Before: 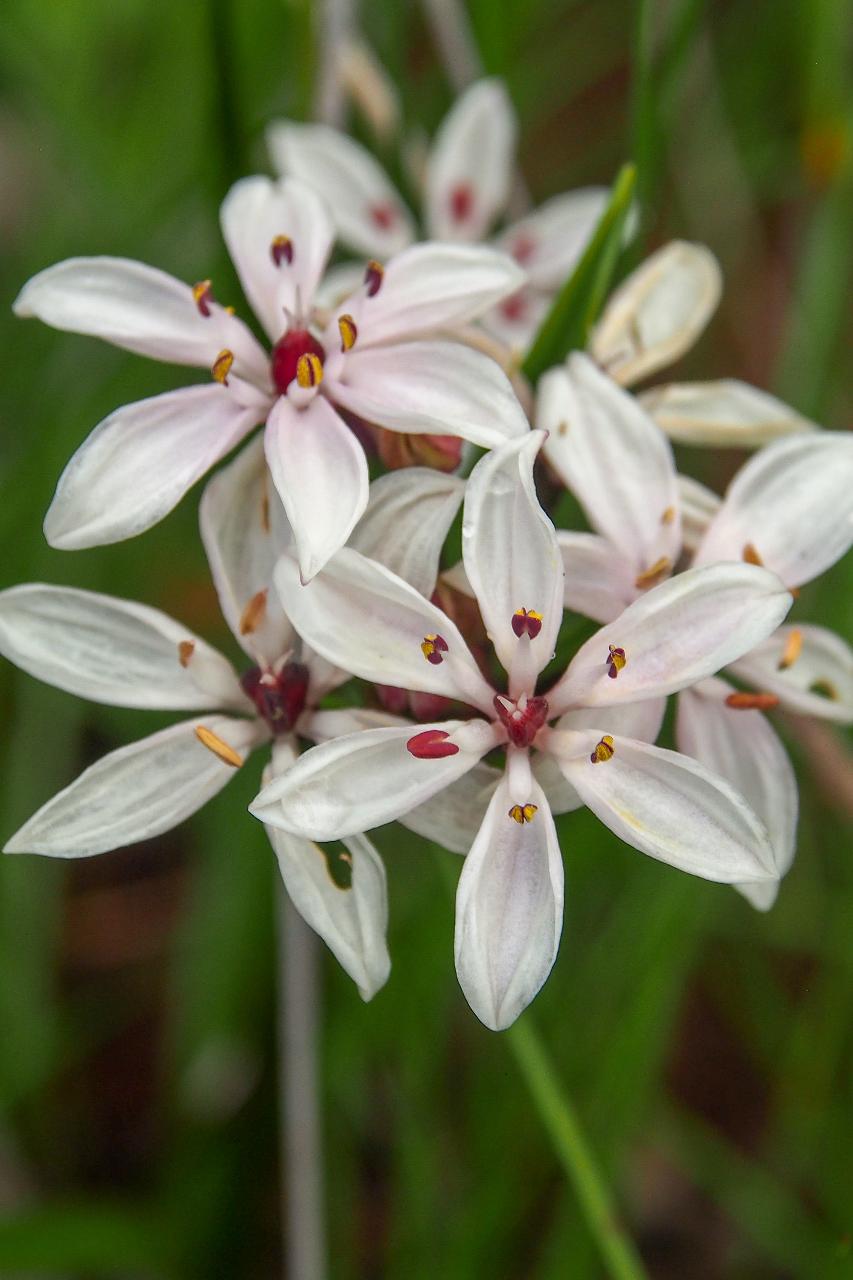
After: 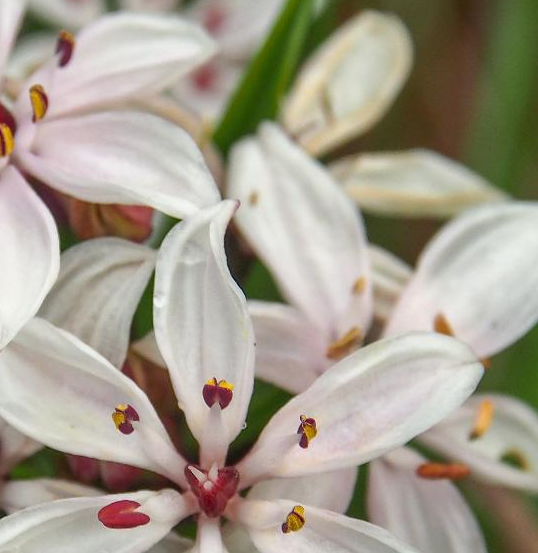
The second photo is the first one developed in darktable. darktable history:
crop: left 36.238%, top 18.04%, right 0.606%, bottom 38.752%
